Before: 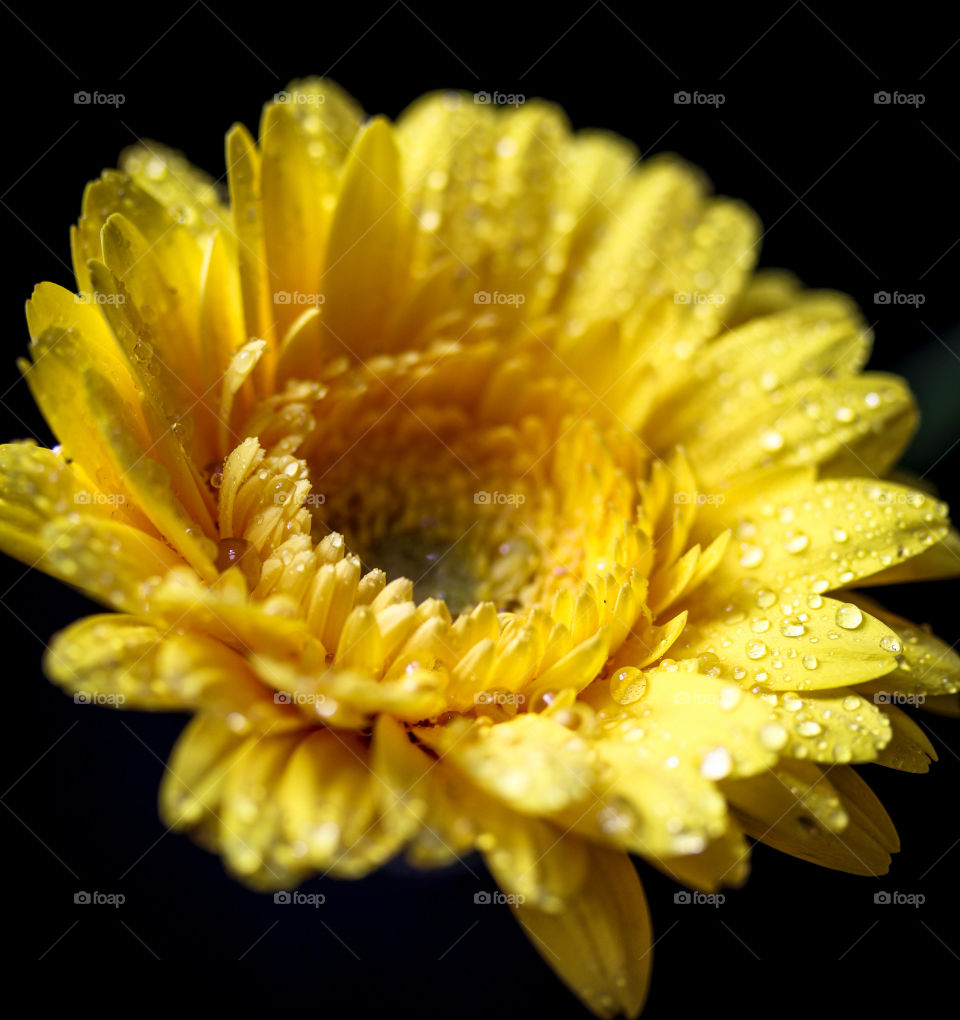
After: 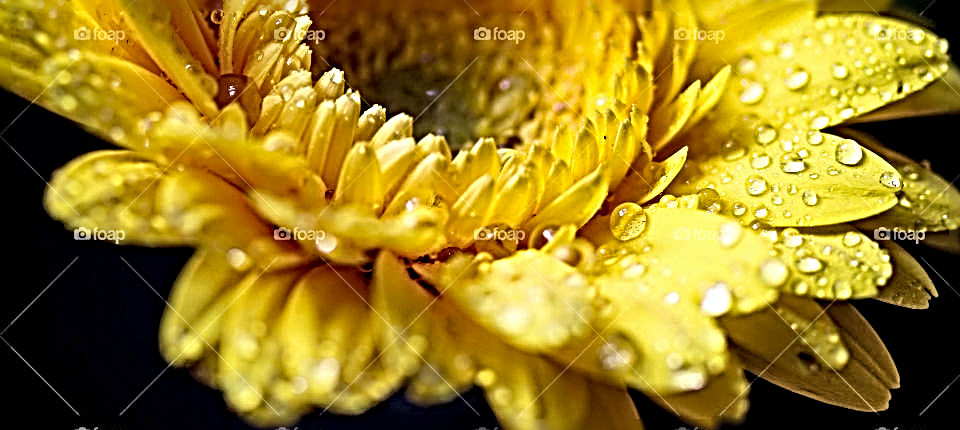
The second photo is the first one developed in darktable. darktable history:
sharpen: radius 4.015, amount 1.983
shadows and highlights: shadows 59.52, soften with gaussian
haze removal: compatibility mode true, adaptive false
crop: top 45.515%, bottom 12.287%
